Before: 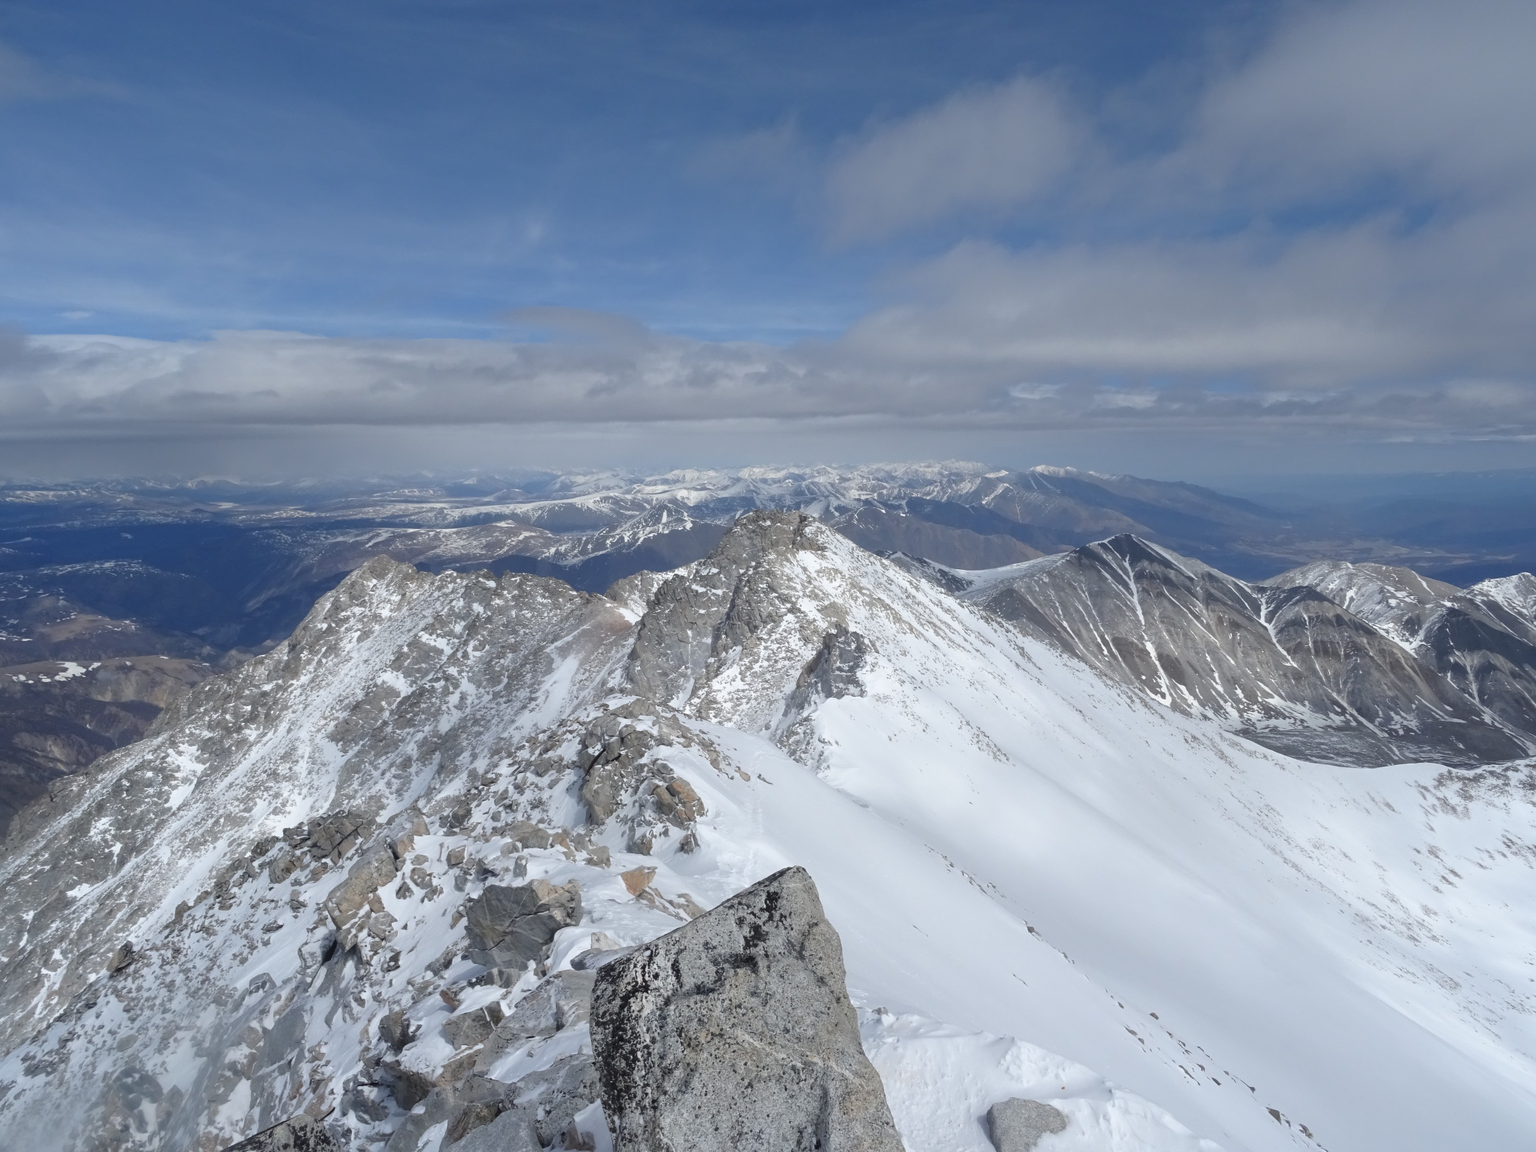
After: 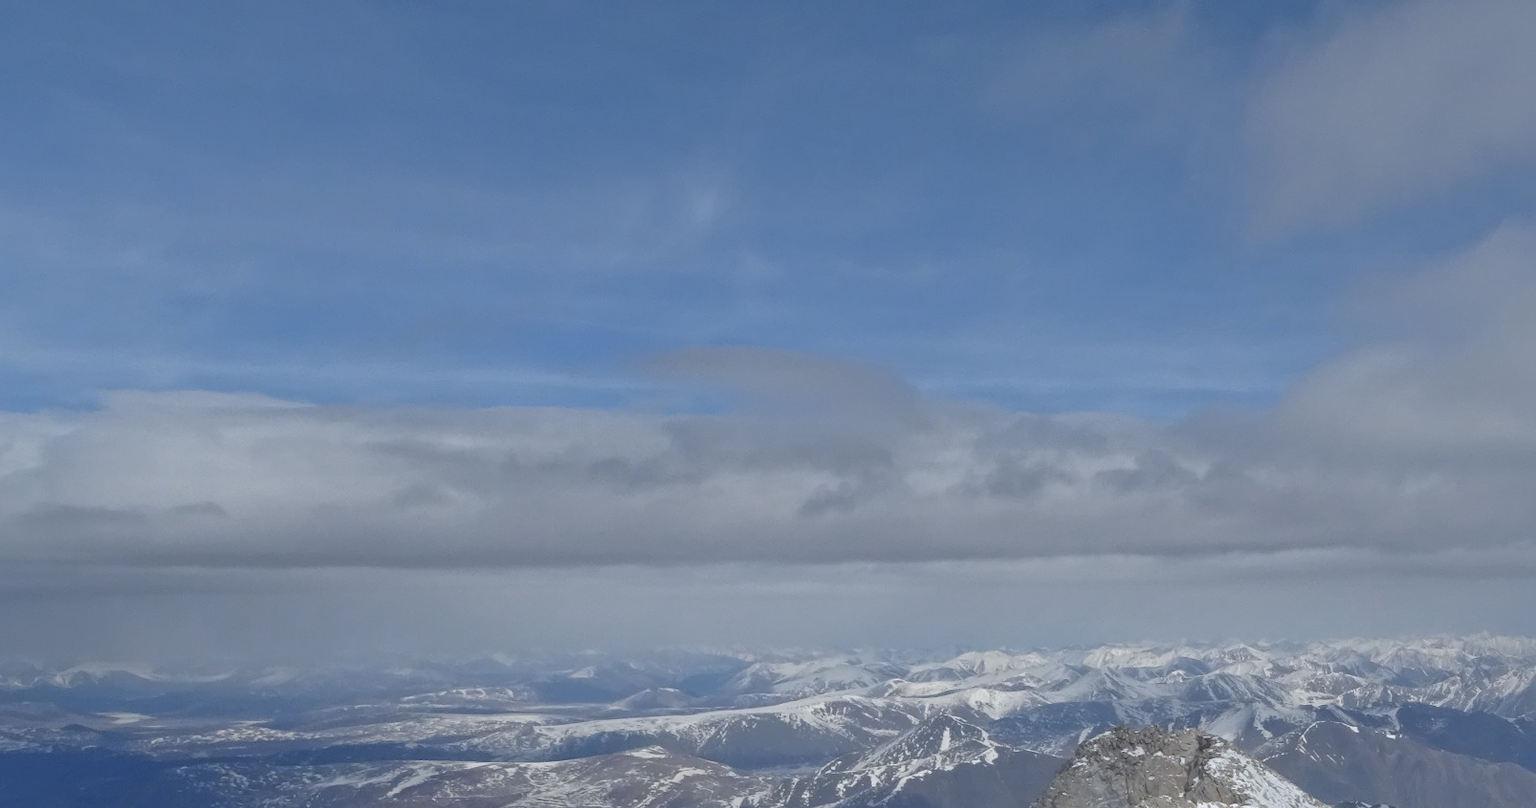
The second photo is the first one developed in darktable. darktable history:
shadows and highlights: shadows 40.18, highlights -60.07
color zones: curves: ch0 [(0.25, 0.5) (0.347, 0.092) (0.75, 0.5)]; ch1 [(0.25, 0.5) (0.33, 0.51) (0.75, 0.5)]
crop: left 10.312%, top 10.515%, right 36.15%, bottom 51.885%
tone equalizer: mask exposure compensation -0.513 EV
